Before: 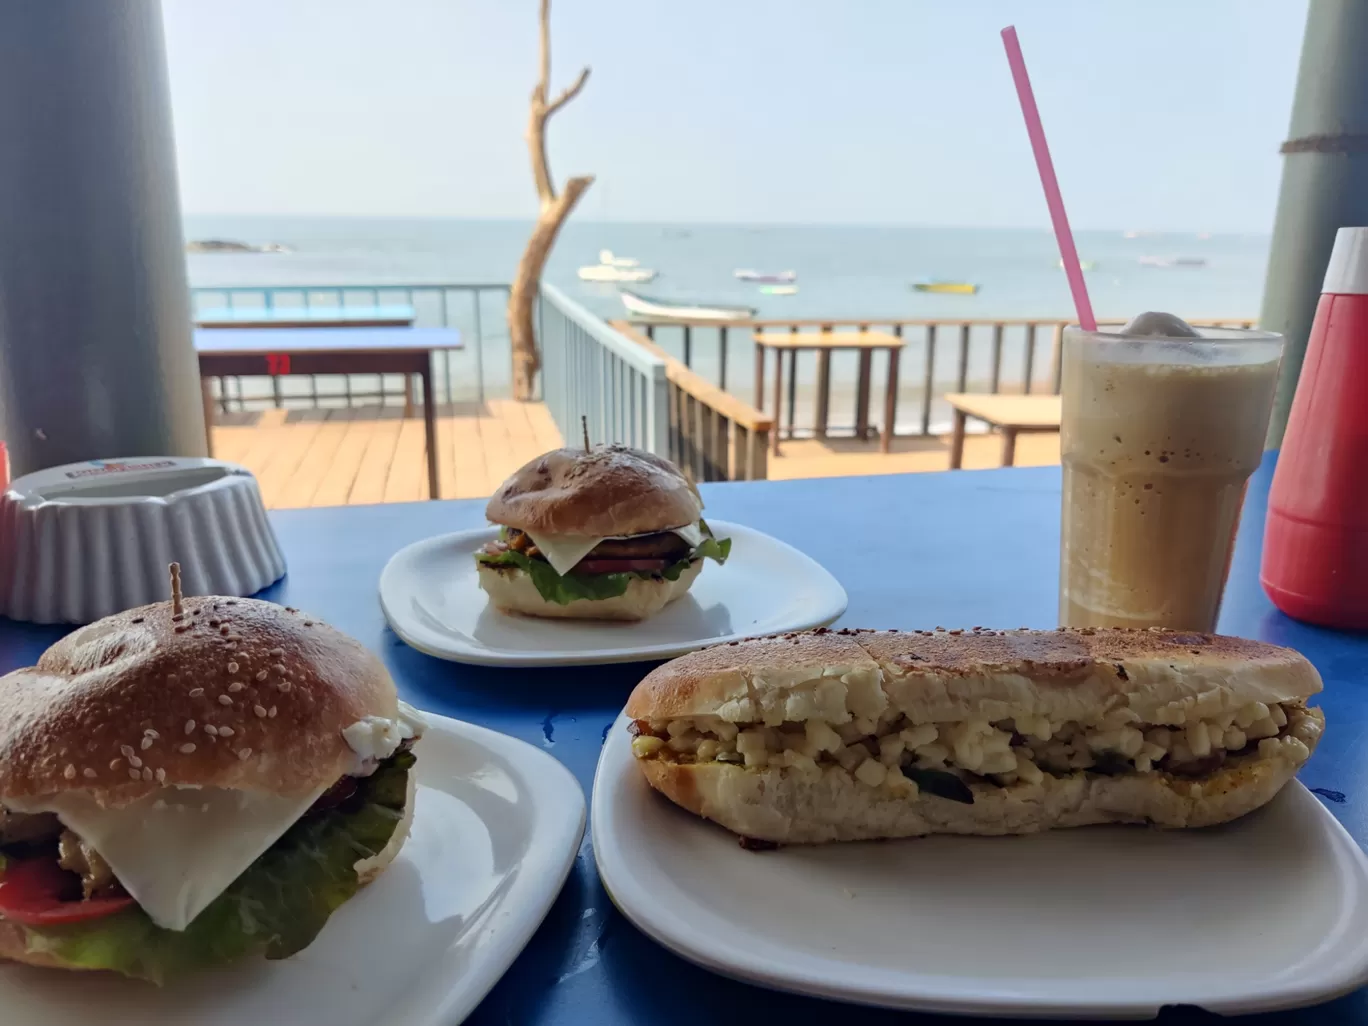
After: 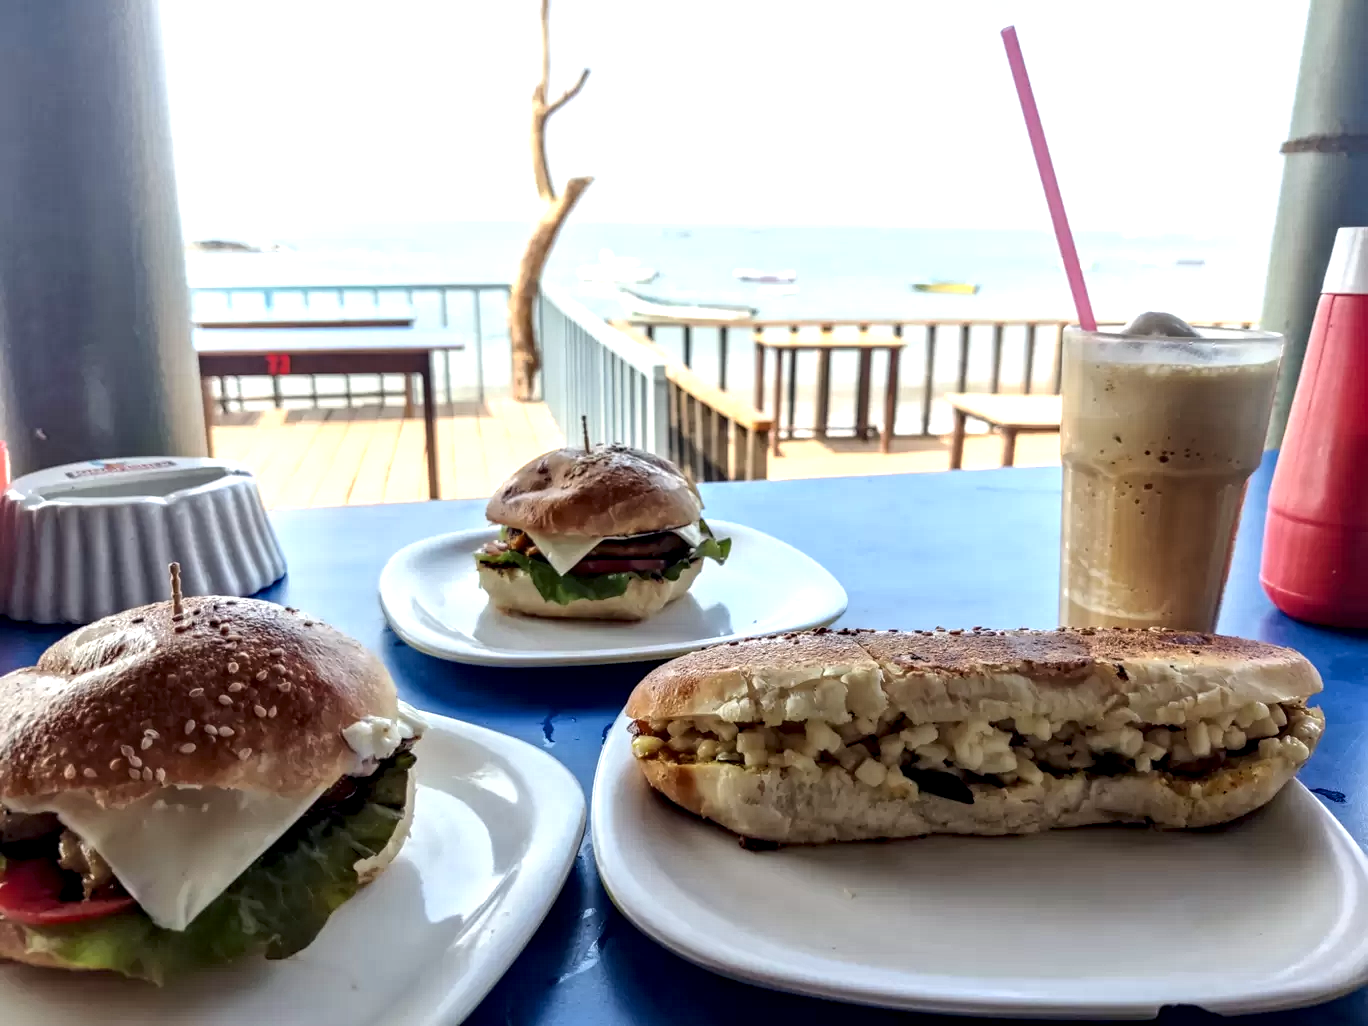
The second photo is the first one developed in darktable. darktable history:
exposure: exposure 0.651 EV, compensate highlight preservation false
local contrast: highlights 60%, shadows 62%, detail 160%
